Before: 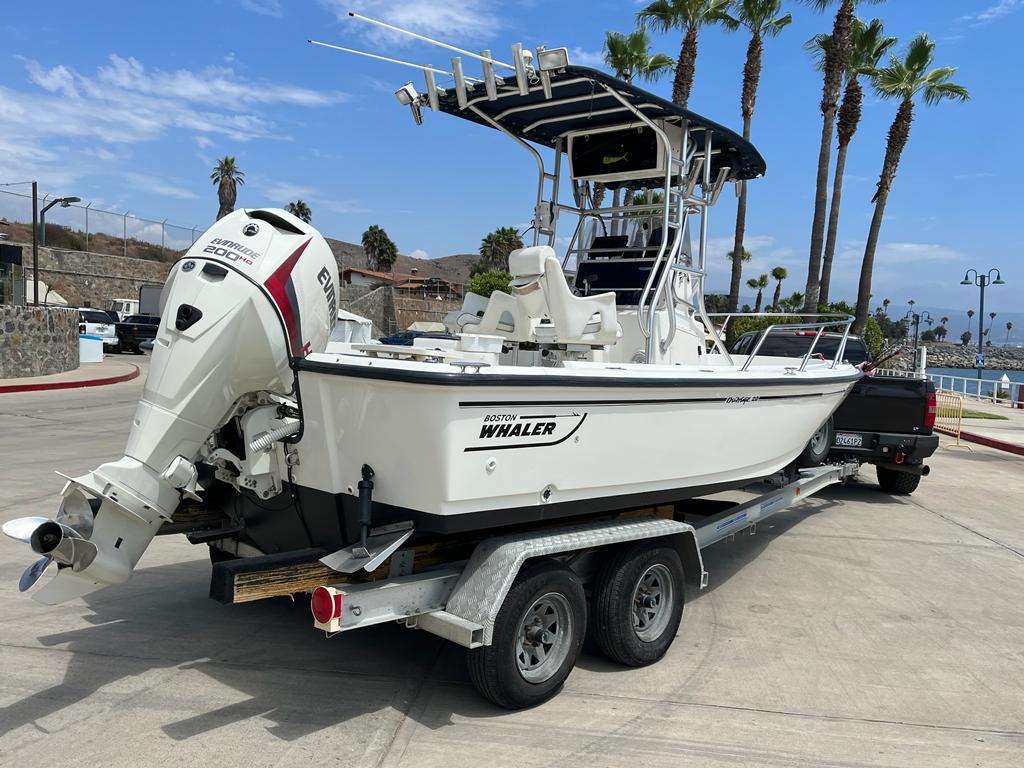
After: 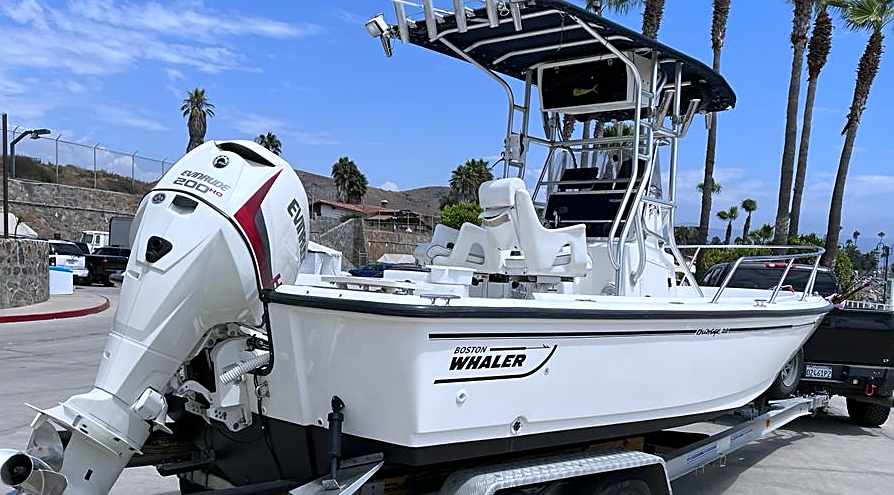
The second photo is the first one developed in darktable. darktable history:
sharpen: on, module defaults
white balance: red 0.967, blue 1.119, emerald 0.756
crop: left 3.015%, top 8.969%, right 9.647%, bottom 26.457%
